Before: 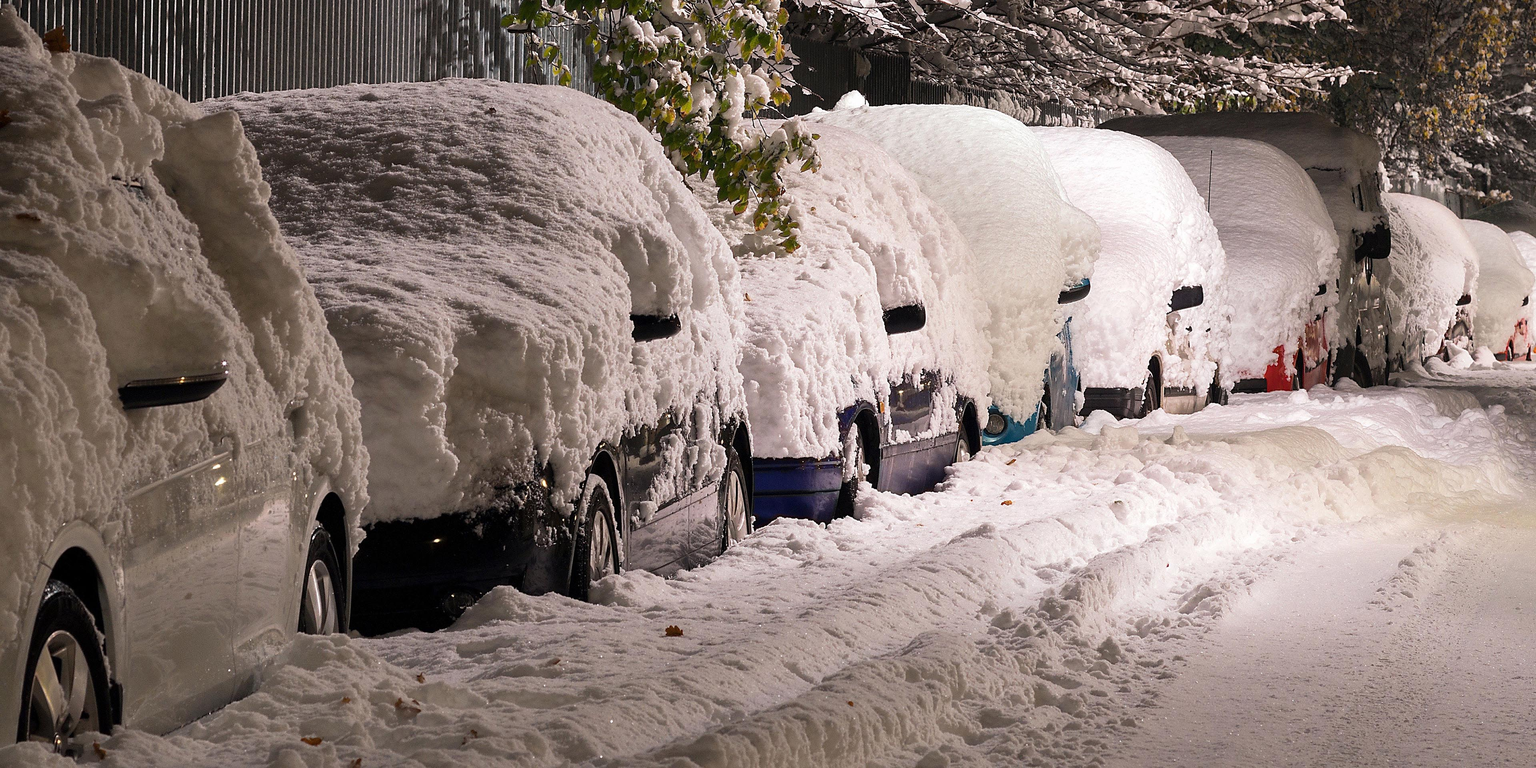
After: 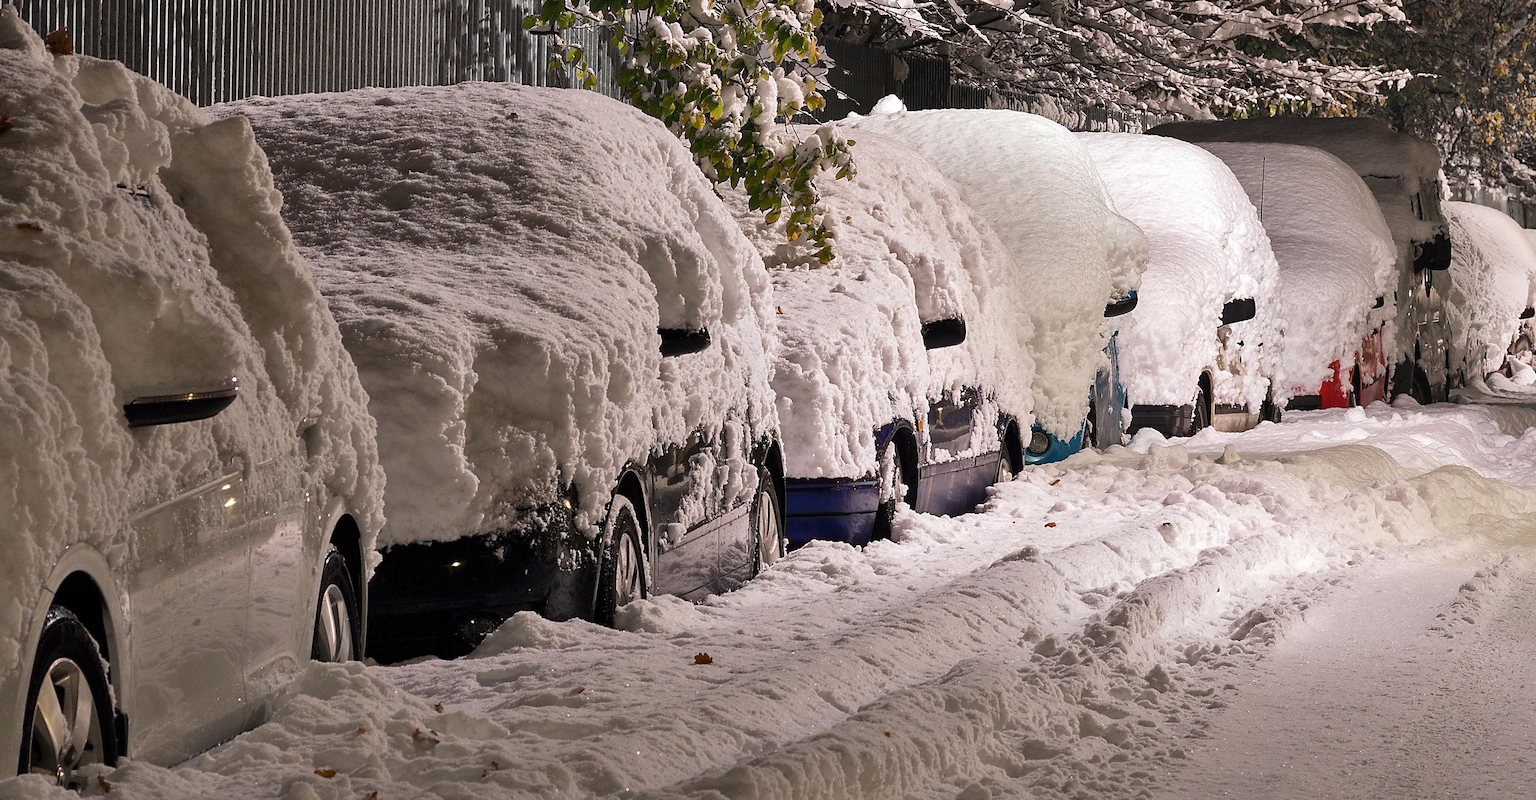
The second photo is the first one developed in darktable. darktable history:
crop: right 4.126%, bottom 0.031%
shadows and highlights: low approximation 0.01, soften with gaussian
